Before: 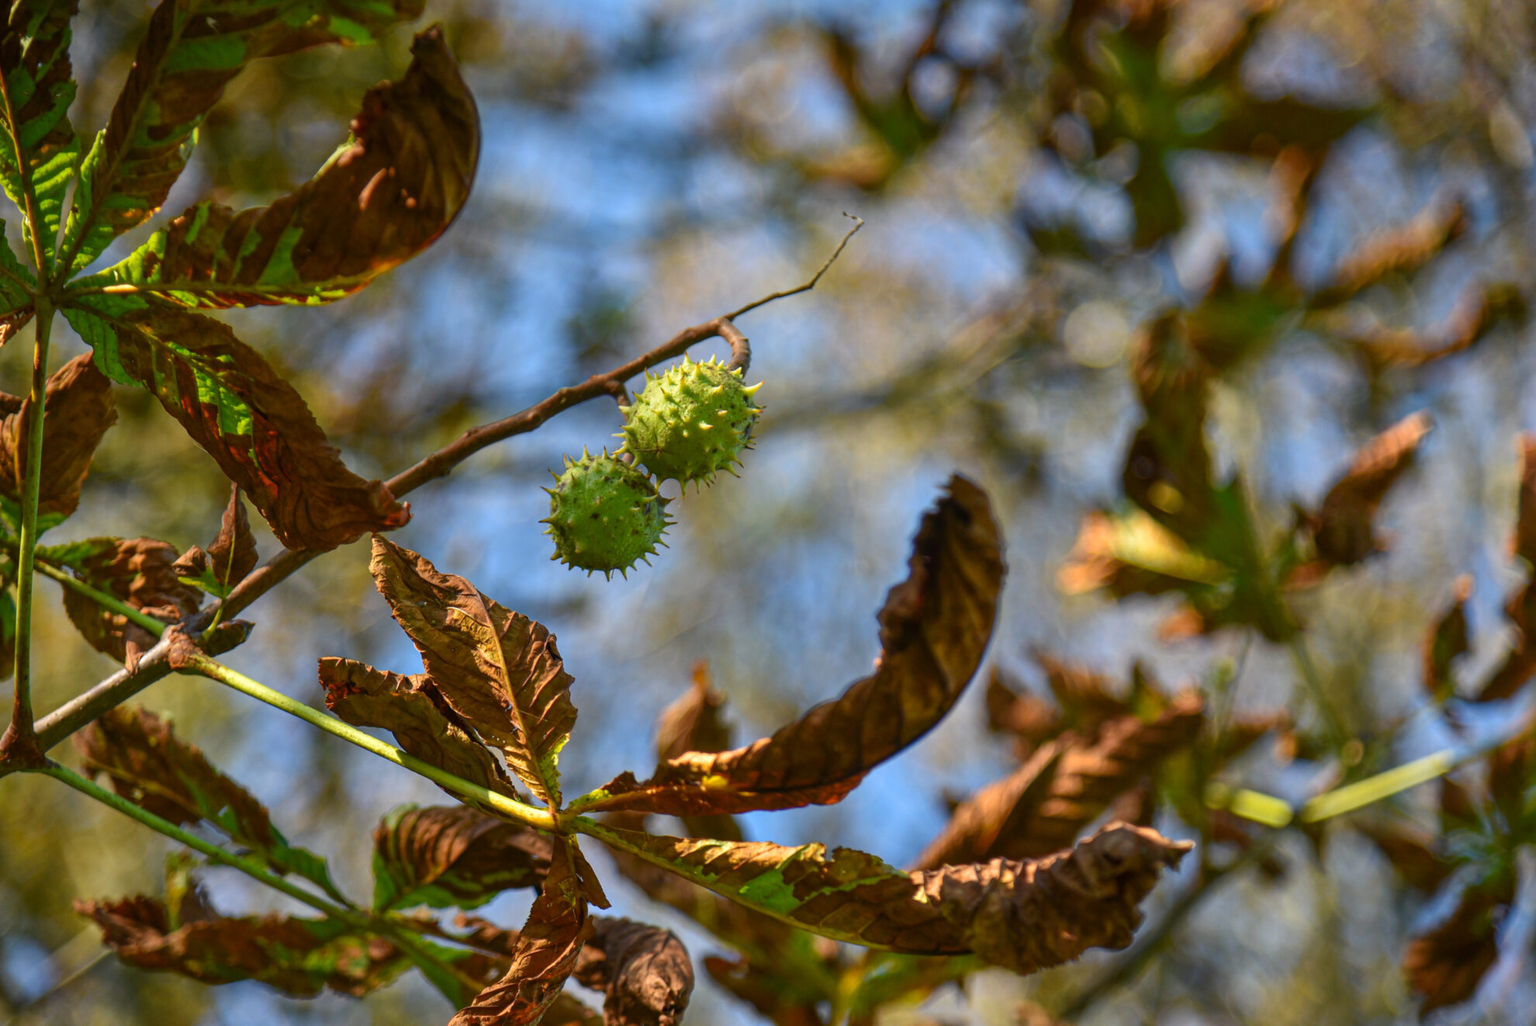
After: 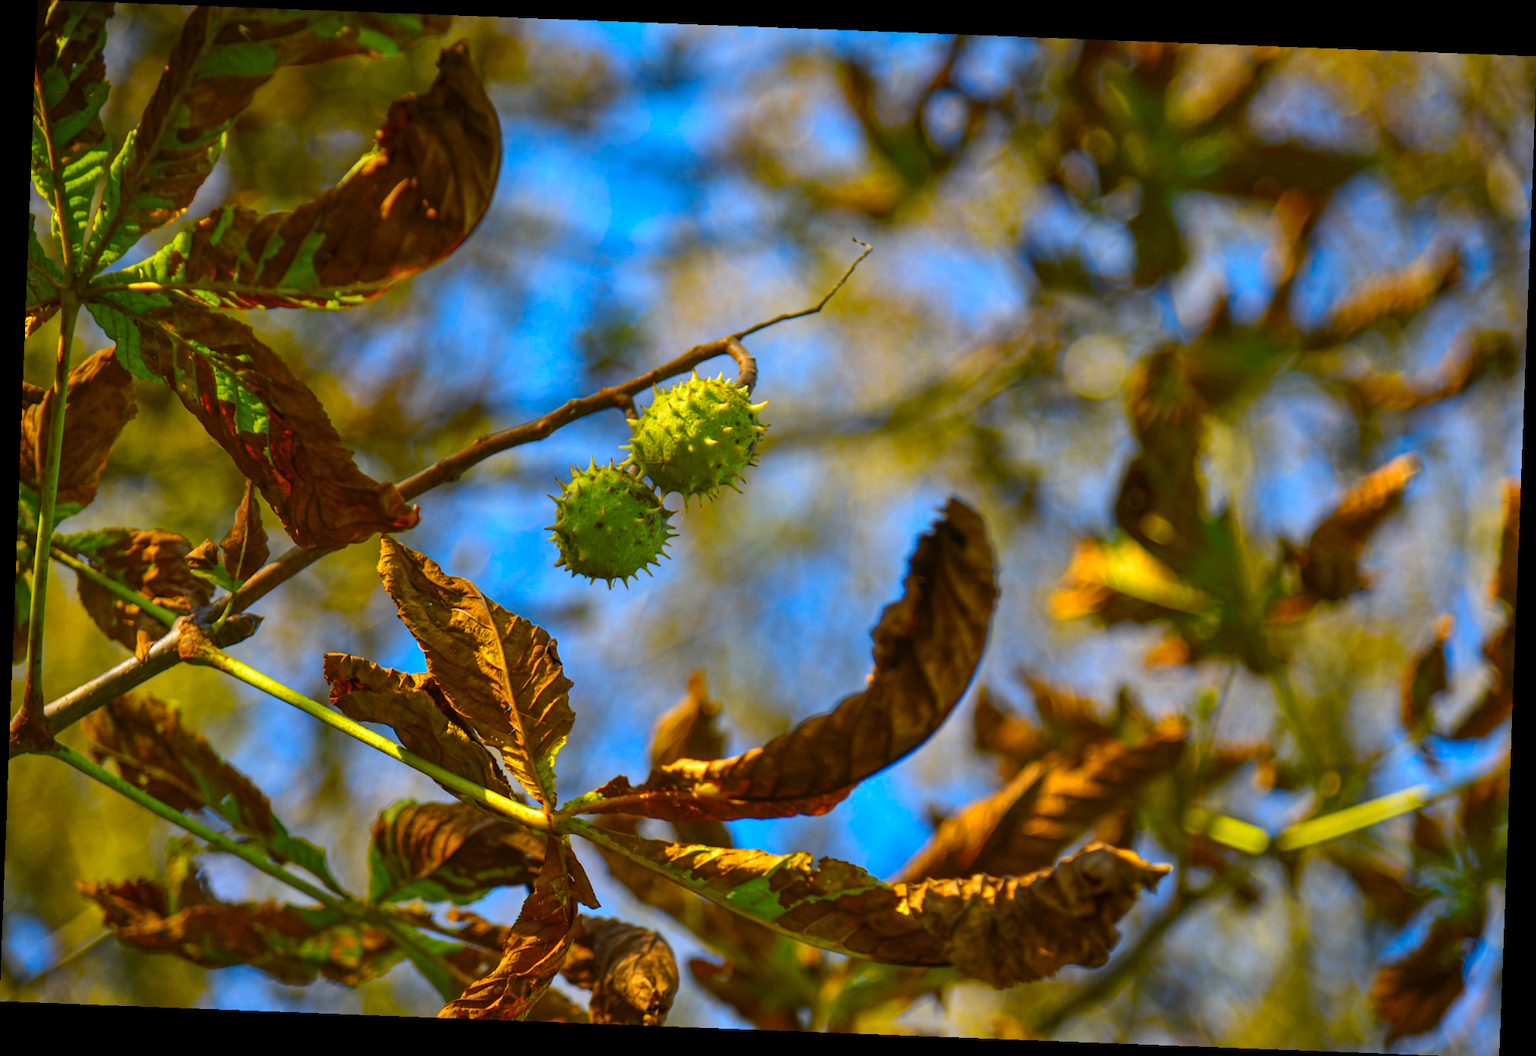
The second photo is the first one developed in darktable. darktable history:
color contrast: green-magenta contrast 1.12, blue-yellow contrast 1.95, unbound 0
rotate and perspective: rotation 2.17°, automatic cropping off
